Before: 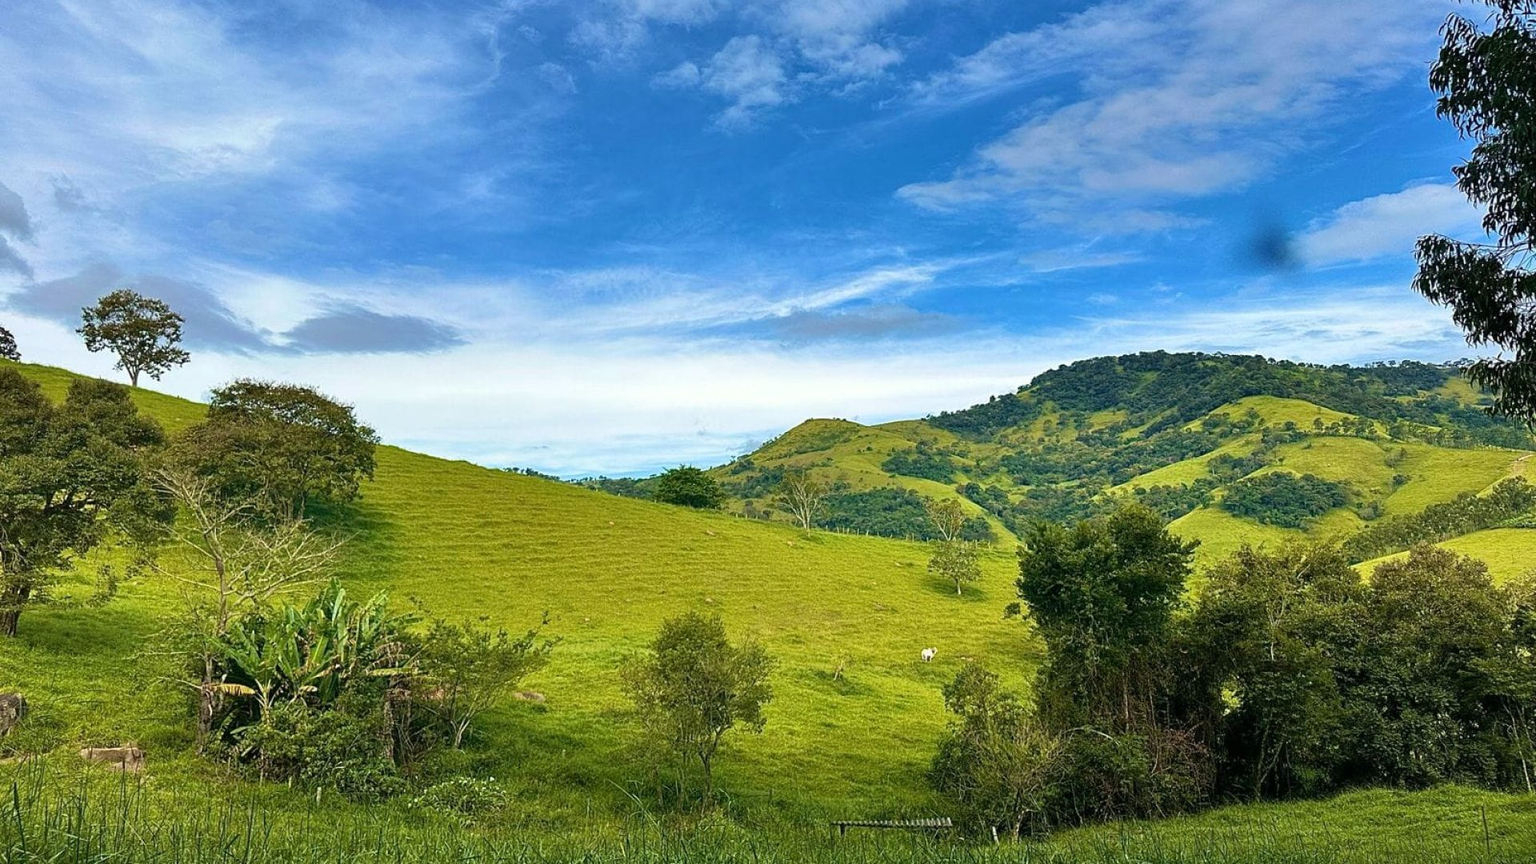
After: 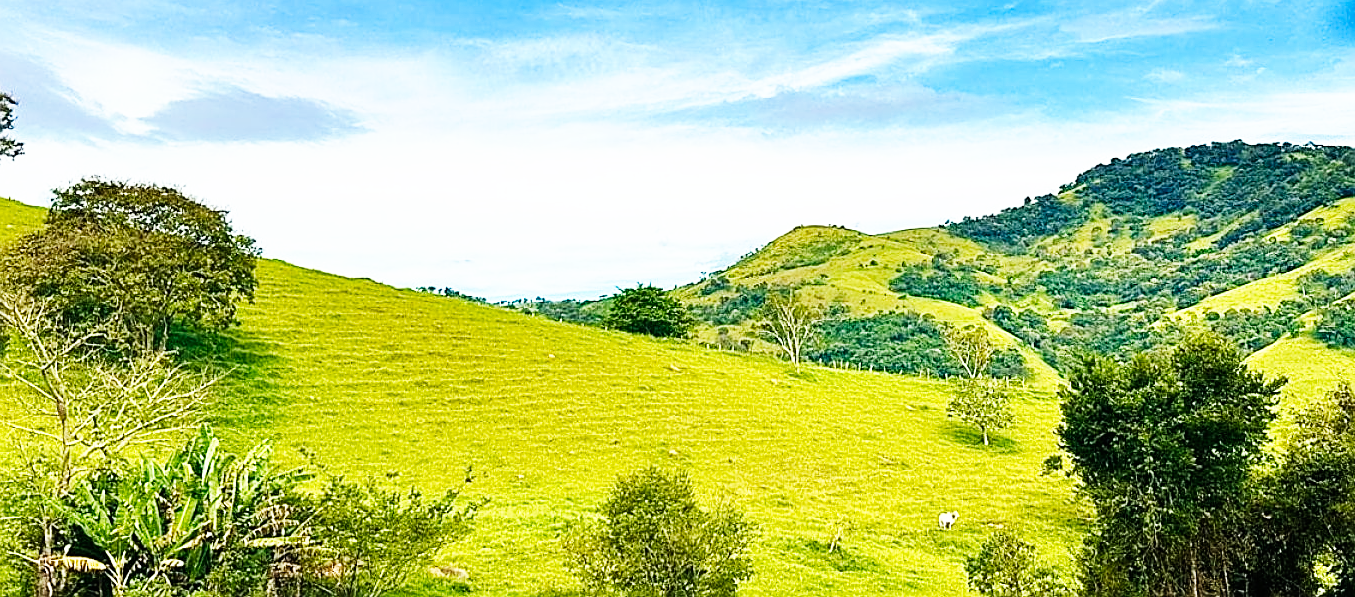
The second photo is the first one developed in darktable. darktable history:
exposure: exposure -0.064 EV, compensate highlight preservation false
crop: left 11.123%, top 27.61%, right 18.3%, bottom 17.034%
sharpen: on, module defaults
base curve: curves: ch0 [(0, 0) (0.007, 0.004) (0.027, 0.03) (0.046, 0.07) (0.207, 0.54) (0.442, 0.872) (0.673, 0.972) (1, 1)], preserve colors none
